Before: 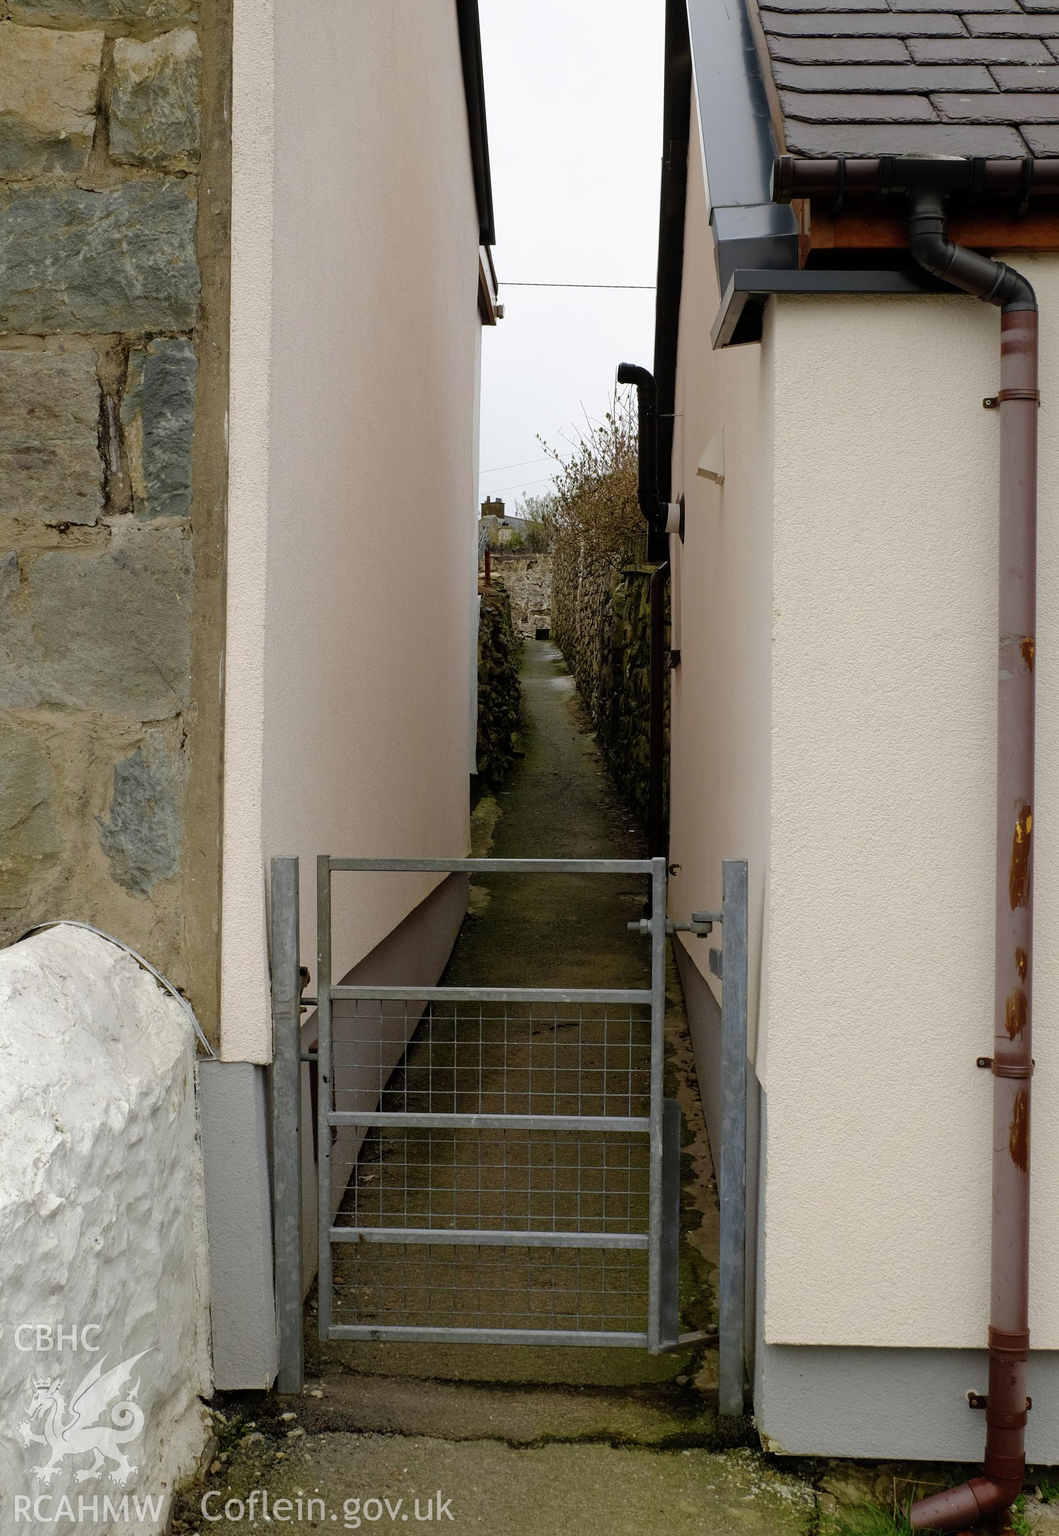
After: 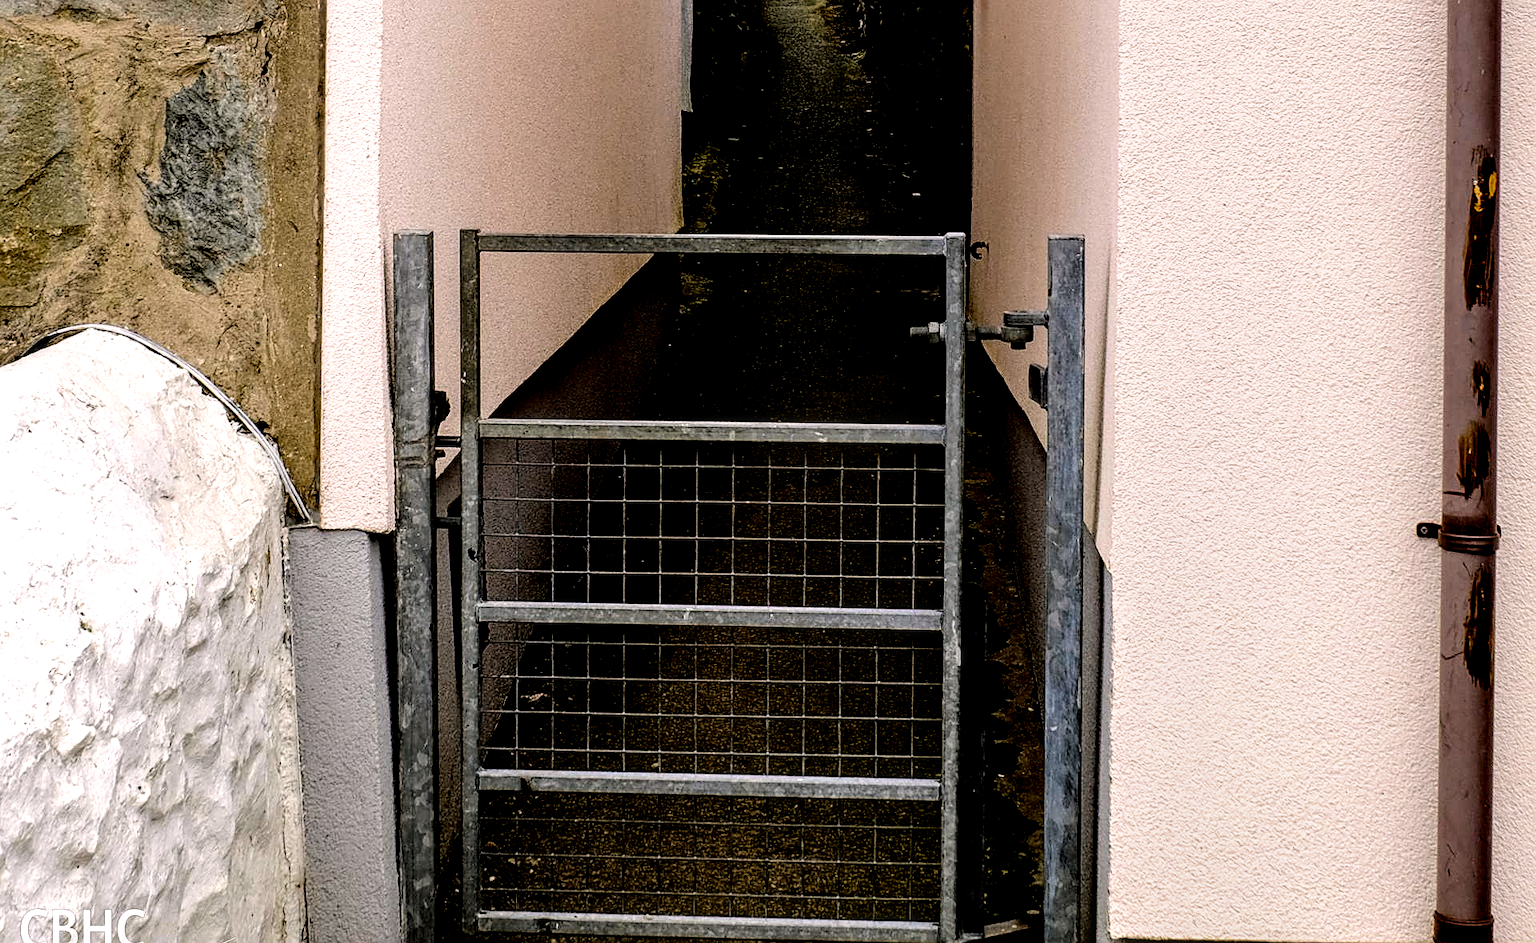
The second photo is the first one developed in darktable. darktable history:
shadows and highlights: shadows 25.44, highlights -25.77
local contrast: detail 153%
exposure: exposure 0.201 EV, compensate highlight preservation false
crop: top 45.406%, bottom 12.228%
tone curve: curves: ch0 [(0, 0) (0.153, 0.056) (1, 1)], color space Lab, independent channels, preserve colors none
sharpen: on, module defaults
color balance rgb: highlights gain › chroma 1.495%, highlights gain › hue 311°, perceptual saturation grading › global saturation 30.715%, perceptual brilliance grading › global brilliance 11.998%, global vibrance 20%
filmic rgb: middle gray luminance 13.35%, black relative exposure -2.11 EV, white relative exposure 3.09 EV, target black luminance 0%, hardness 1.81, latitude 58.39%, contrast 1.733, highlights saturation mix 5.73%, shadows ↔ highlights balance -37.07%
